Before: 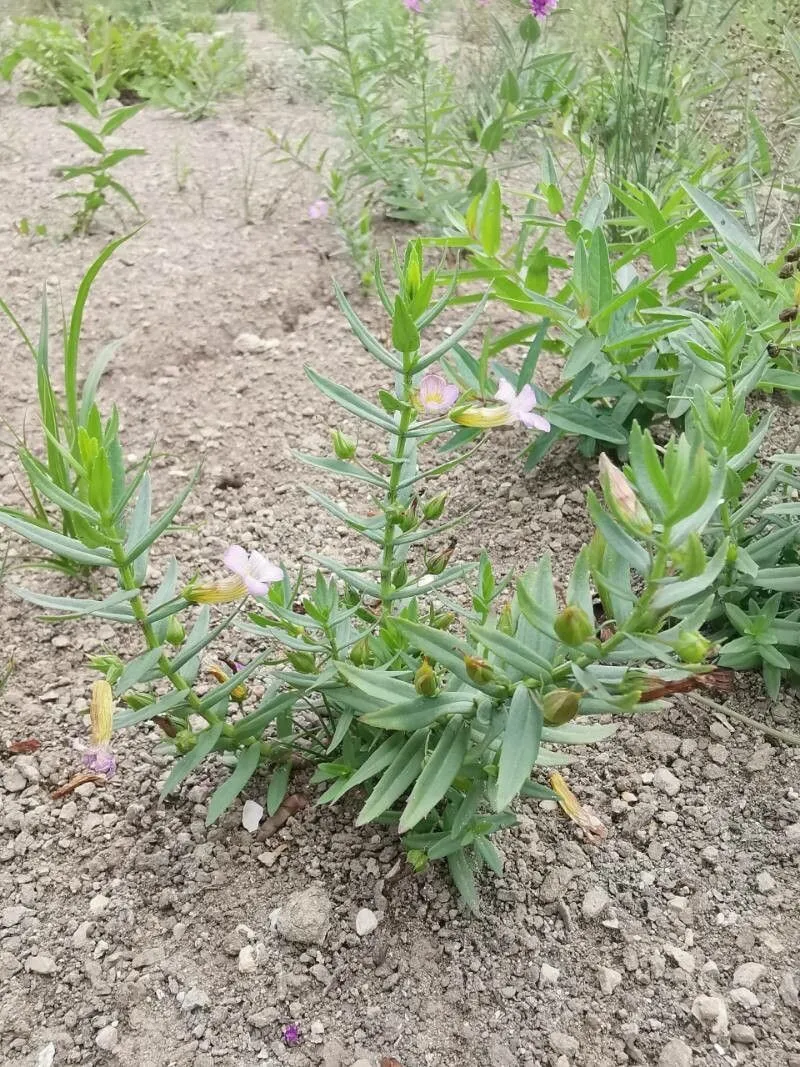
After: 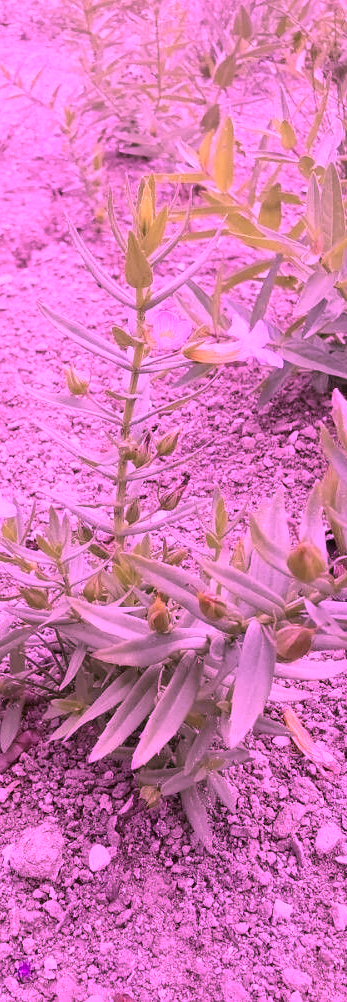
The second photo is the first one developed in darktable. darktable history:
crop: left 33.452%, top 6.025%, right 23.155%
color calibration: illuminant custom, x 0.261, y 0.521, temperature 7054.11 K
